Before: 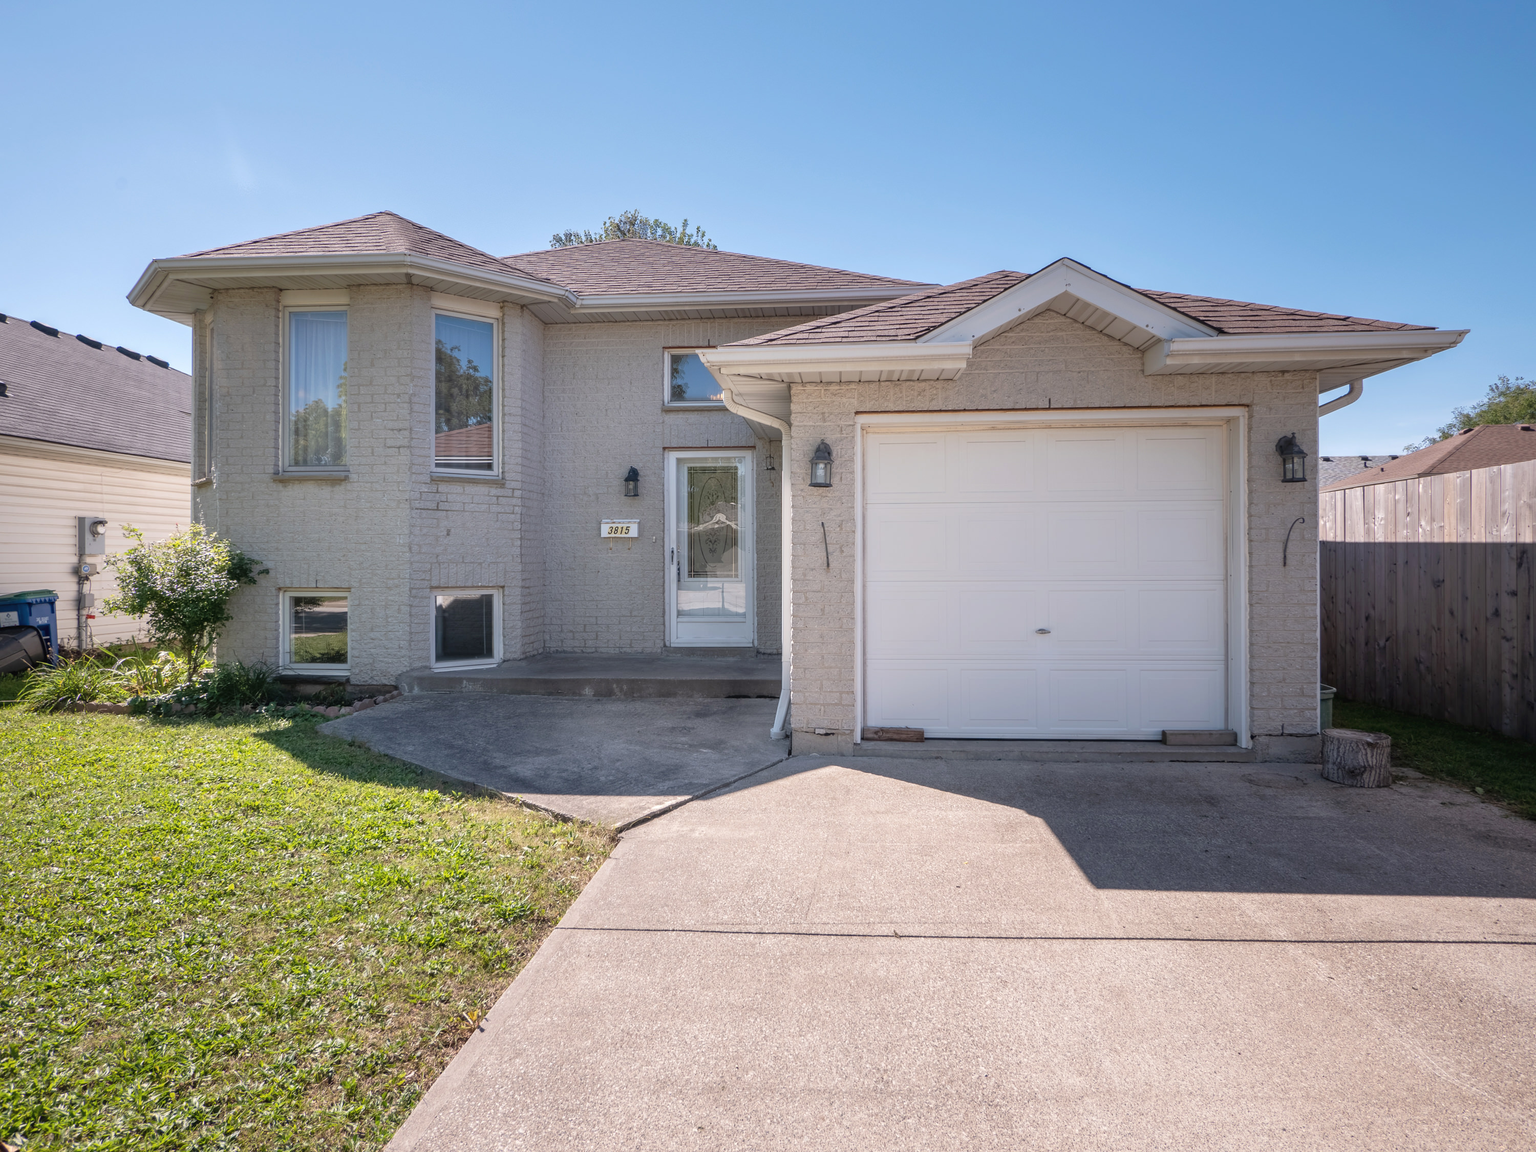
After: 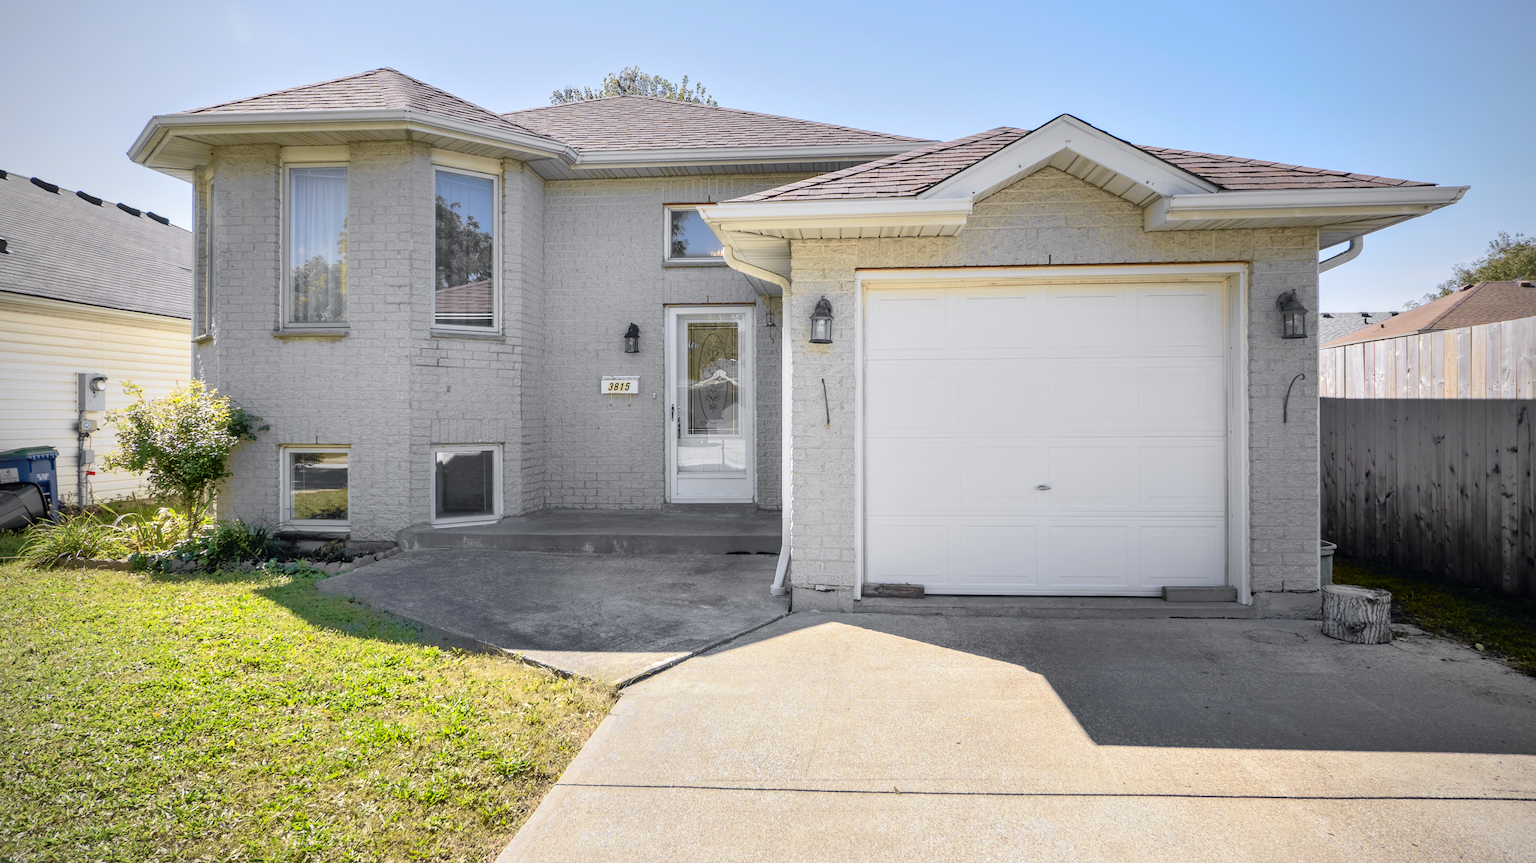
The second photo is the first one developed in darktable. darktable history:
crop and rotate: top 12.5%, bottom 12.5%
tone curve: curves: ch0 [(0, 0) (0.071, 0.047) (0.266, 0.26) (0.483, 0.554) (0.753, 0.811) (1, 0.983)]; ch1 [(0, 0) (0.346, 0.307) (0.408, 0.387) (0.463, 0.465) (0.482, 0.493) (0.502, 0.5) (0.517, 0.502) (0.55, 0.548) (0.597, 0.61) (0.651, 0.698) (1, 1)]; ch2 [(0, 0) (0.346, 0.34) (0.434, 0.46) (0.485, 0.494) (0.5, 0.494) (0.517, 0.506) (0.526, 0.545) (0.583, 0.61) (0.625, 0.659) (1, 1)], color space Lab, independent channels, preserve colors none
tone equalizer: -8 EV -0.528 EV, -7 EV -0.319 EV, -6 EV -0.083 EV, -5 EV 0.413 EV, -4 EV 0.985 EV, -3 EV 0.791 EV, -2 EV -0.01 EV, -1 EV 0.14 EV, +0 EV -0.012 EV, smoothing 1
vignetting: fall-off radius 60.92%
